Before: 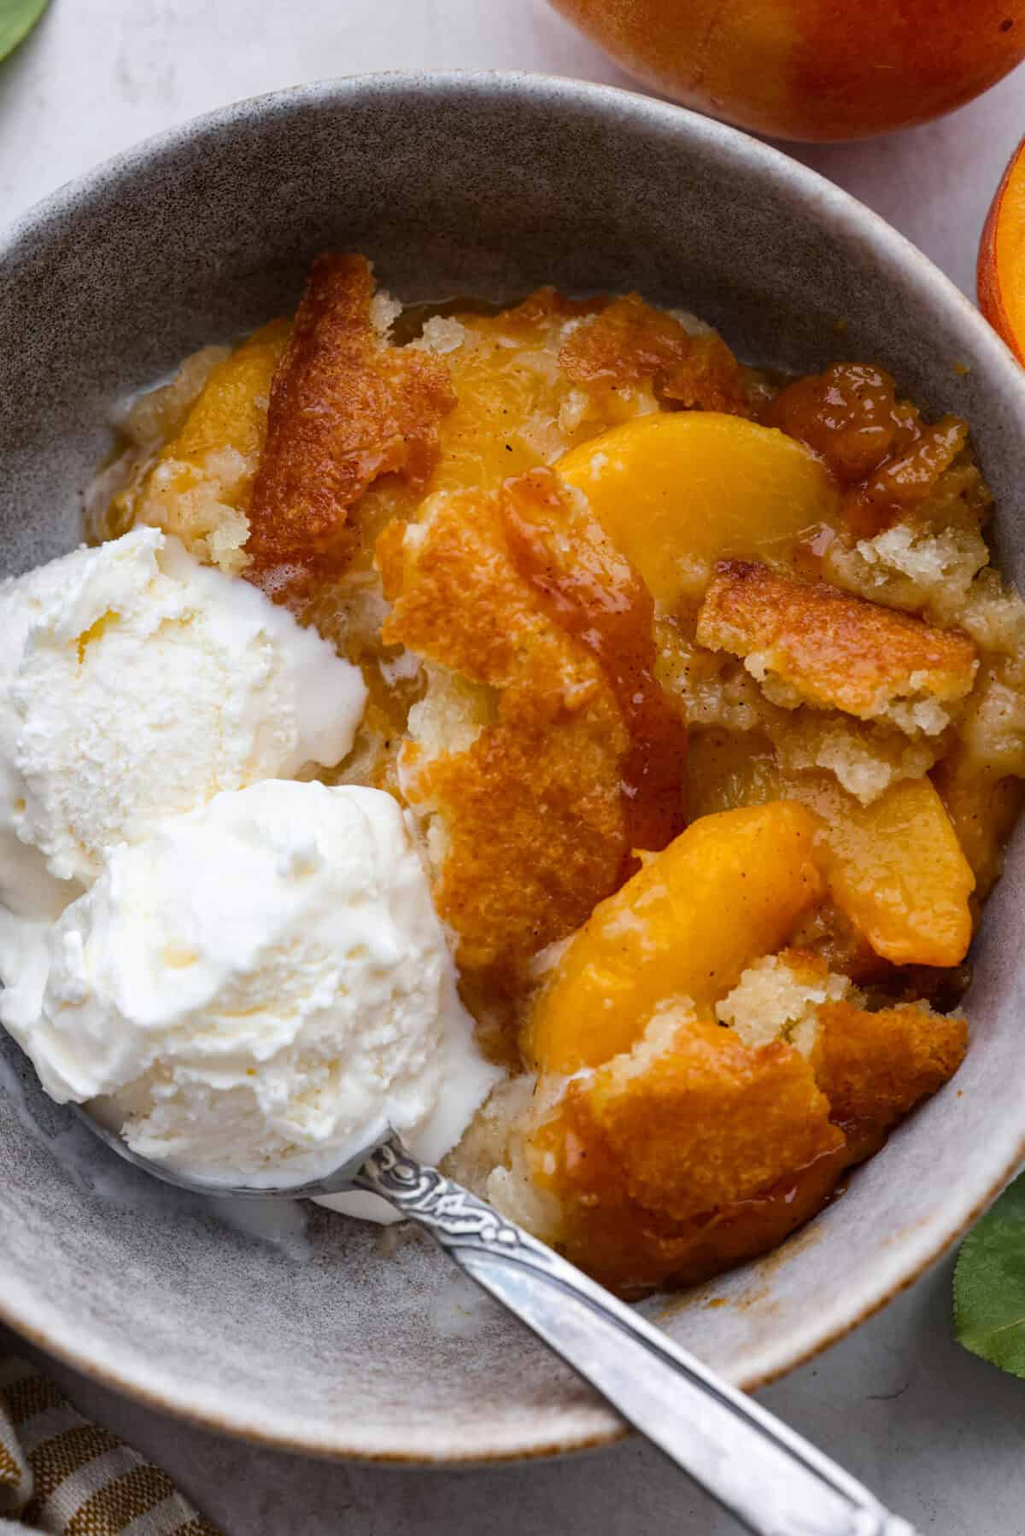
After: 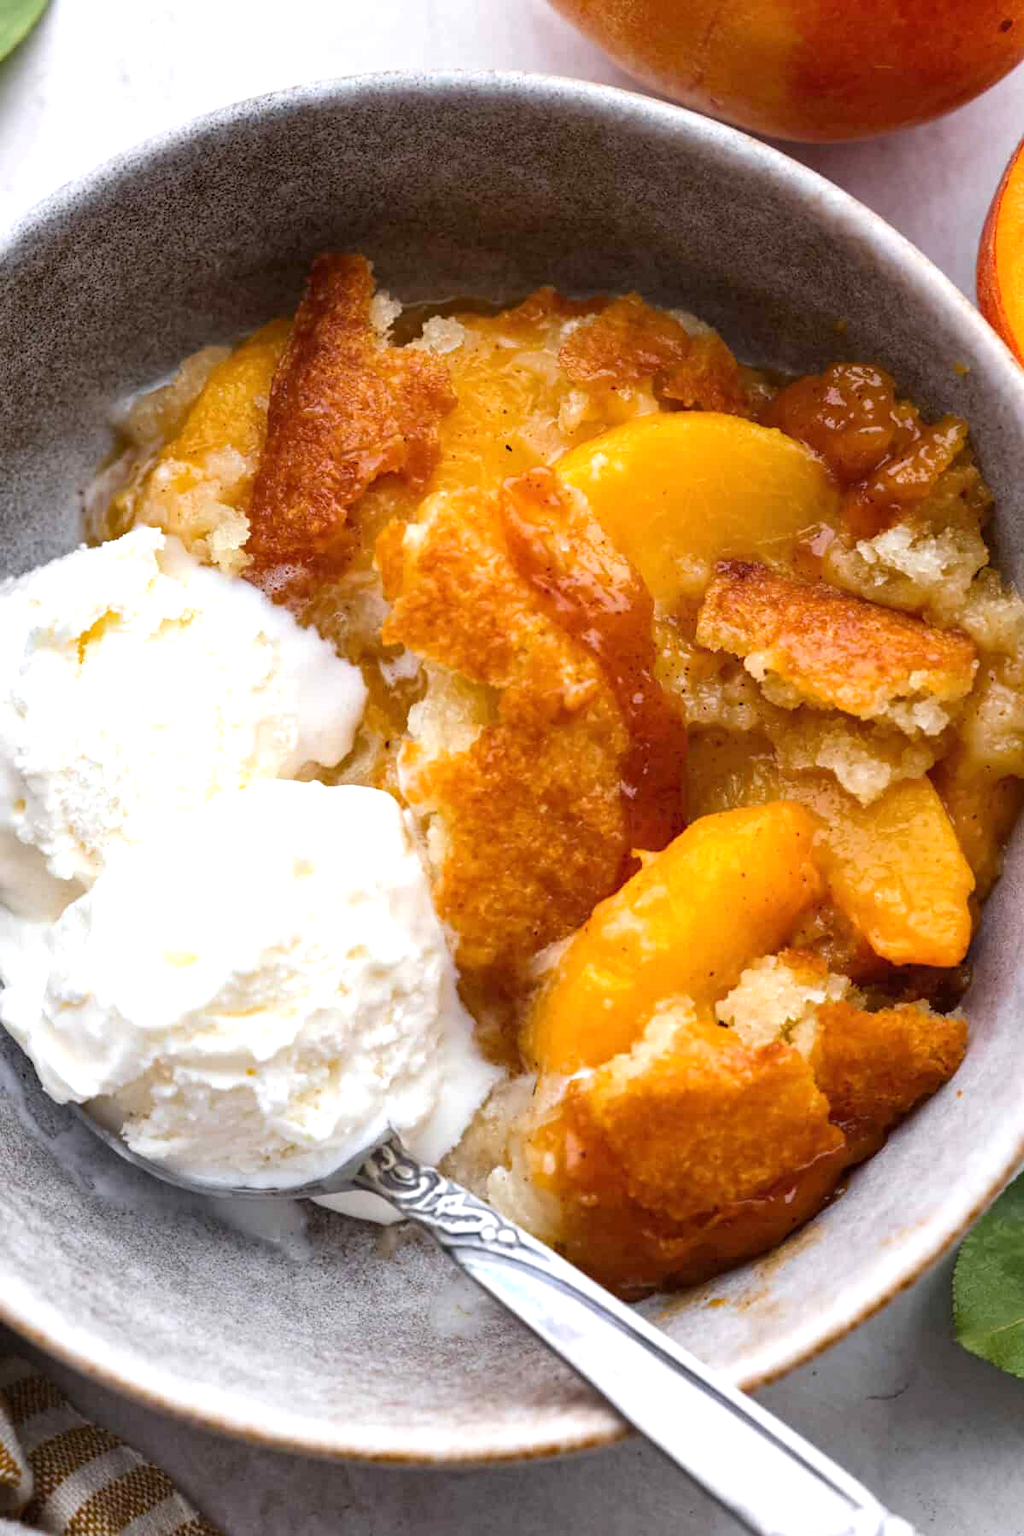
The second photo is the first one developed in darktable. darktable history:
exposure: exposure 0.643 EV, compensate exposure bias true, compensate highlight preservation false
